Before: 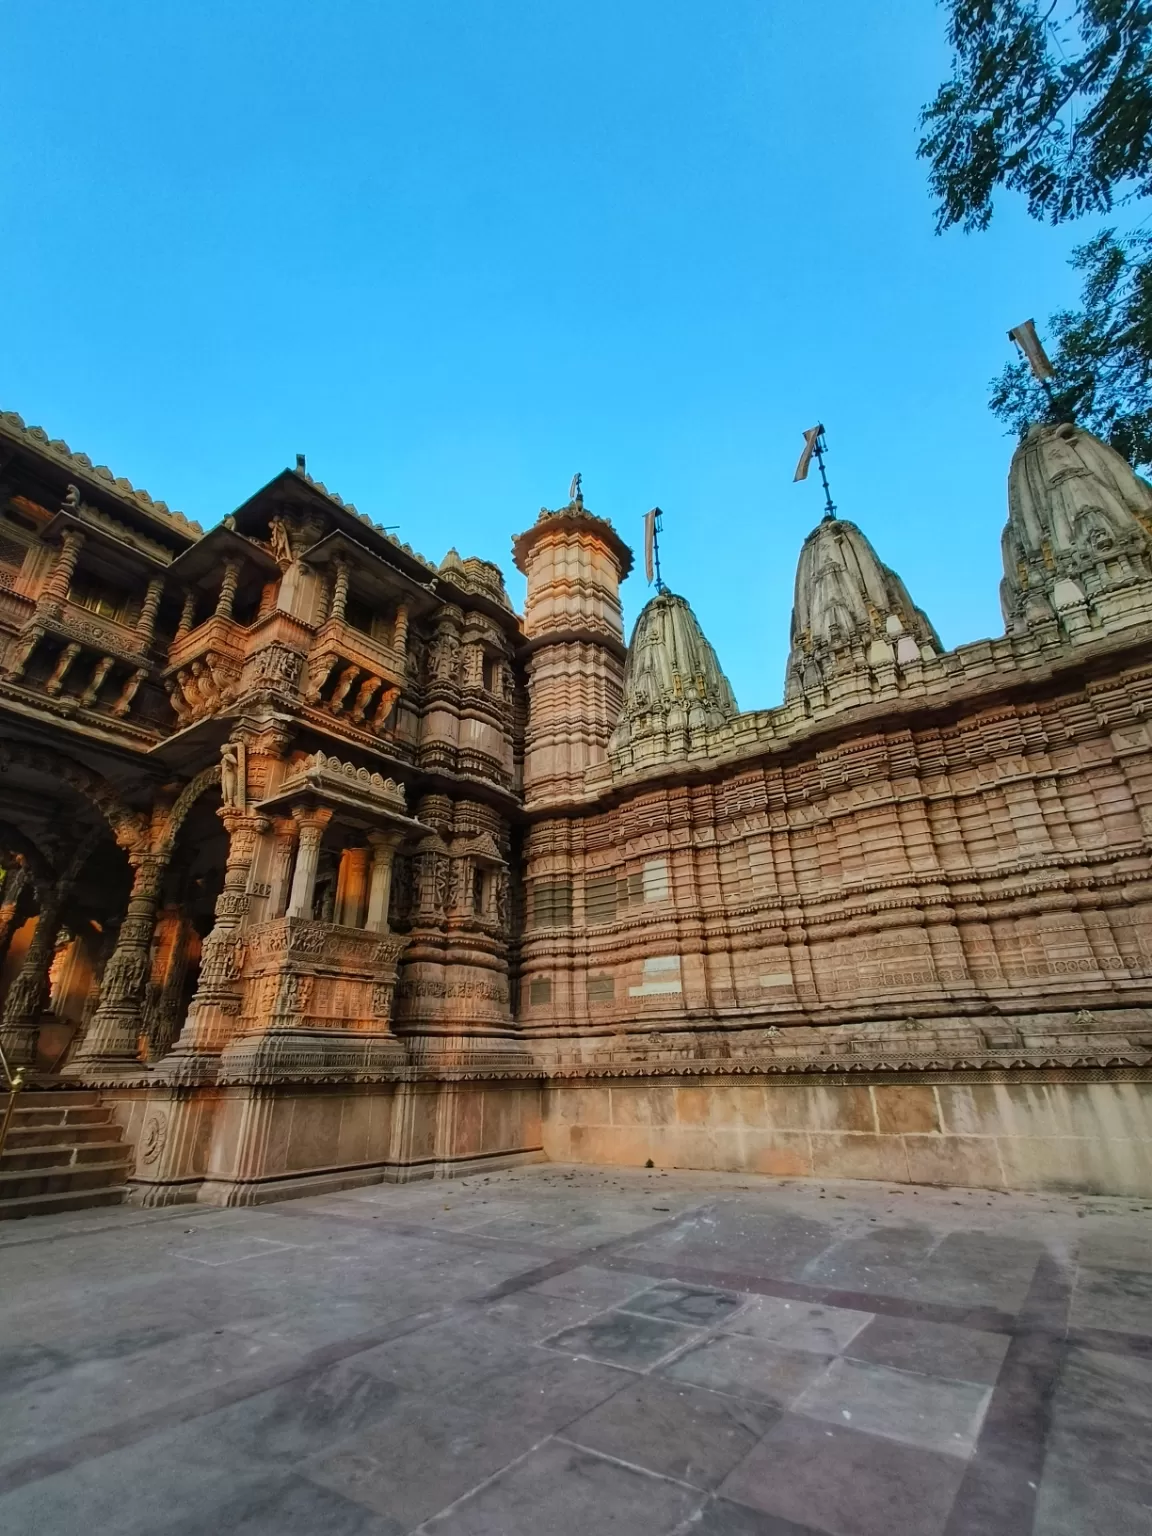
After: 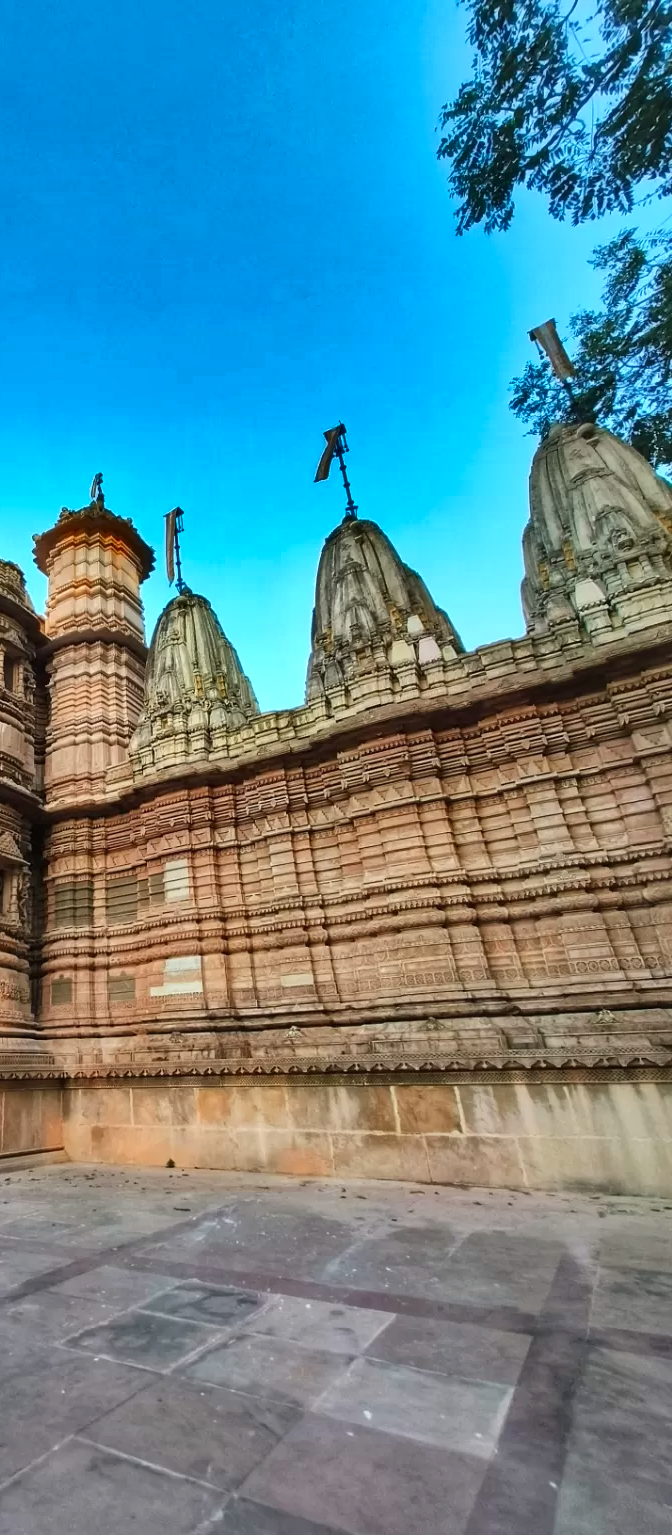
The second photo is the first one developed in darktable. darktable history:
shadows and highlights: shadows 20.86, highlights -81.7, soften with gaussian
crop: left 41.658%
exposure: black level correction 0, exposure 0.499 EV, compensate highlight preservation false
